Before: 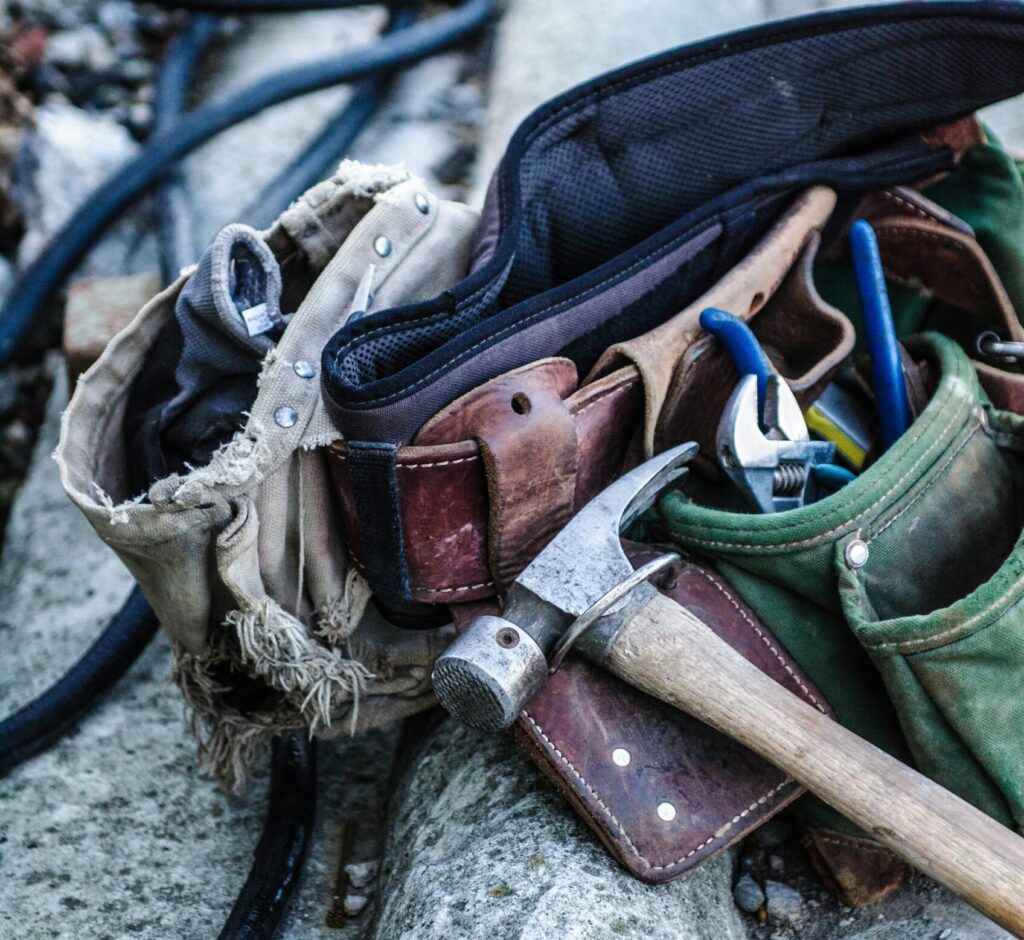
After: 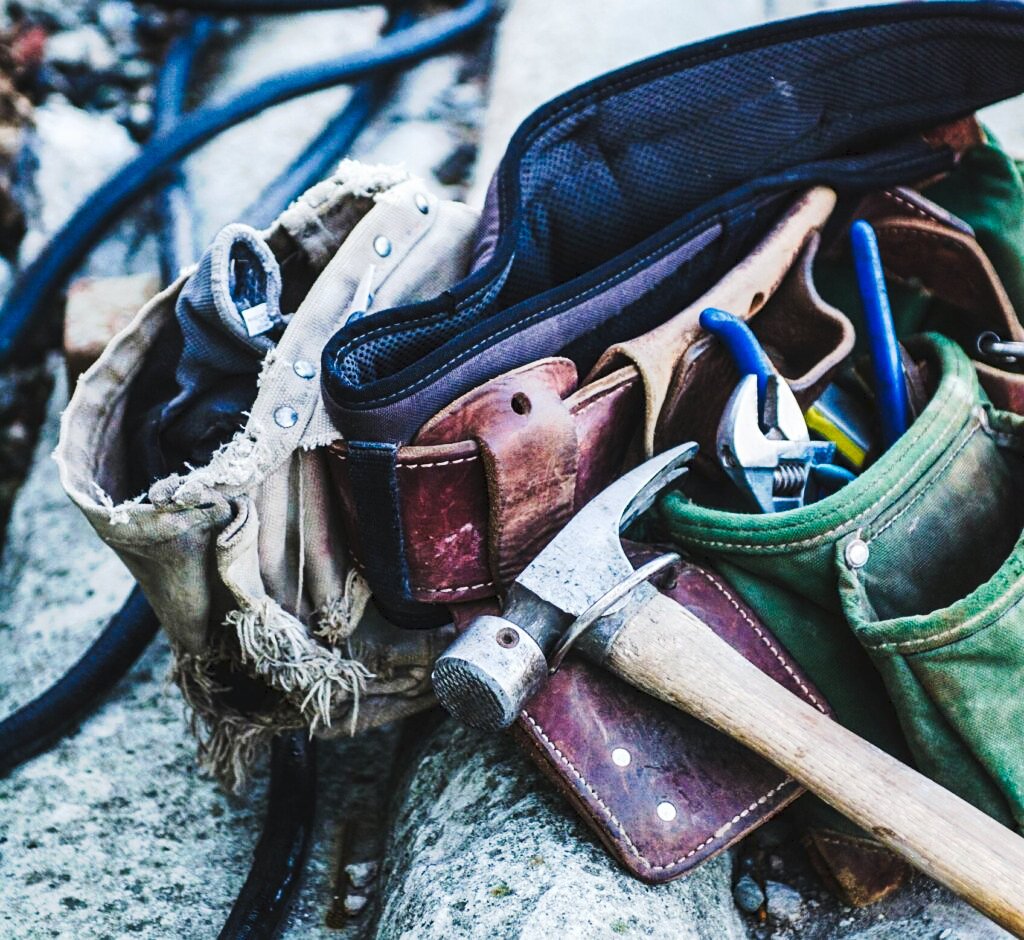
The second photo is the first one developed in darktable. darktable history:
tone curve: curves: ch0 [(0, 0) (0.003, 0.045) (0.011, 0.054) (0.025, 0.069) (0.044, 0.083) (0.069, 0.101) (0.1, 0.119) (0.136, 0.146) (0.177, 0.177) (0.224, 0.221) (0.277, 0.277) (0.335, 0.362) (0.399, 0.452) (0.468, 0.571) (0.543, 0.666) (0.623, 0.758) (0.709, 0.853) (0.801, 0.896) (0.898, 0.945) (1, 1)], preserve colors none
tone equalizer: on, module defaults
sharpen: amount 0.2
contrast brightness saturation: saturation 0.1
